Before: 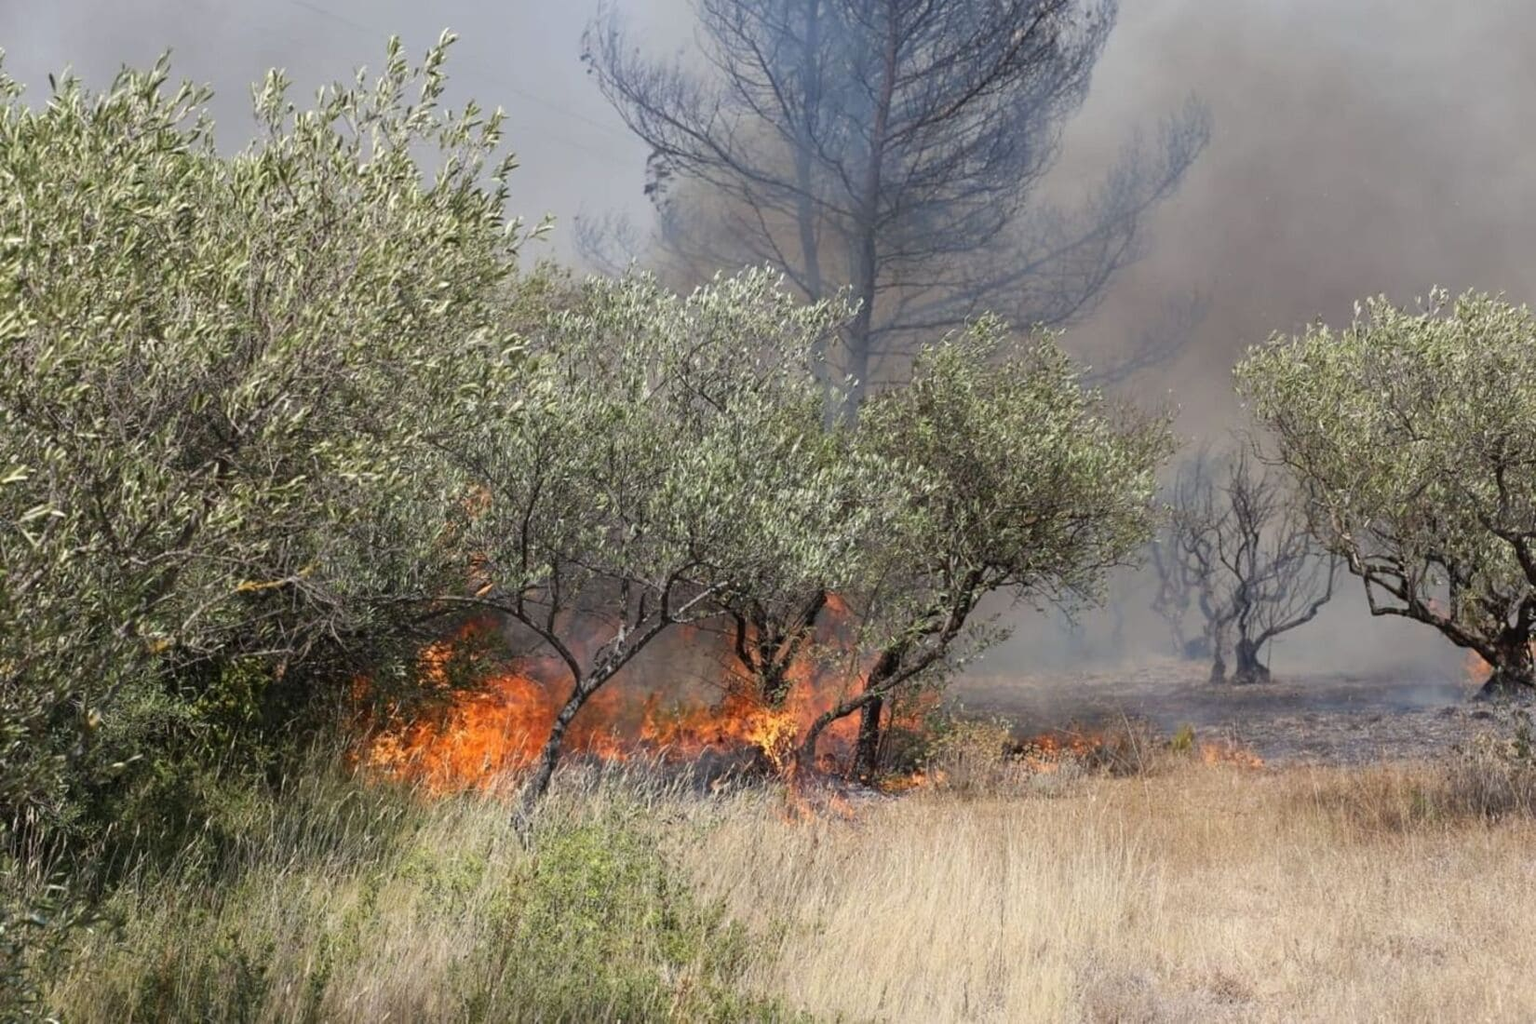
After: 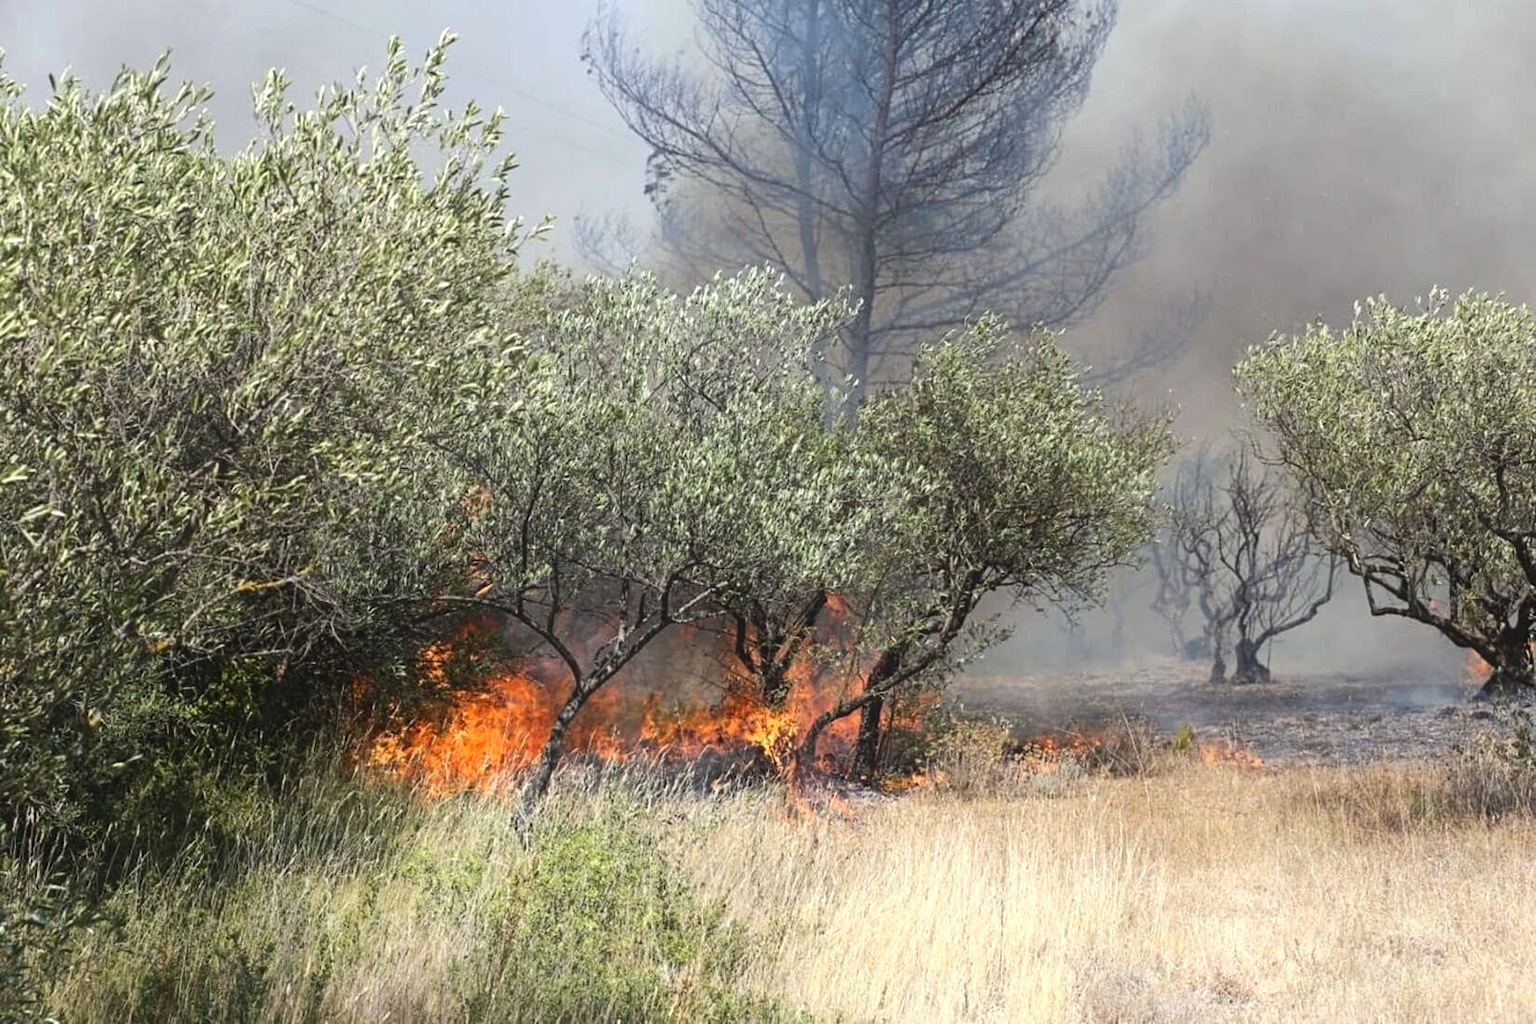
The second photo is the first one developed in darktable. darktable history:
white balance: red 0.978, blue 0.999
tone equalizer: -8 EV -0.75 EV, -7 EV -0.7 EV, -6 EV -0.6 EV, -5 EV -0.4 EV, -3 EV 0.4 EV, -2 EV 0.6 EV, -1 EV 0.7 EV, +0 EV 0.75 EV, edges refinement/feathering 500, mask exposure compensation -1.57 EV, preserve details no
contrast equalizer: y [[0.439, 0.44, 0.442, 0.457, 0.493, 0.498], [0.5 ×6], [0.5 ×6], [0 ×6], [0 ×6]]
